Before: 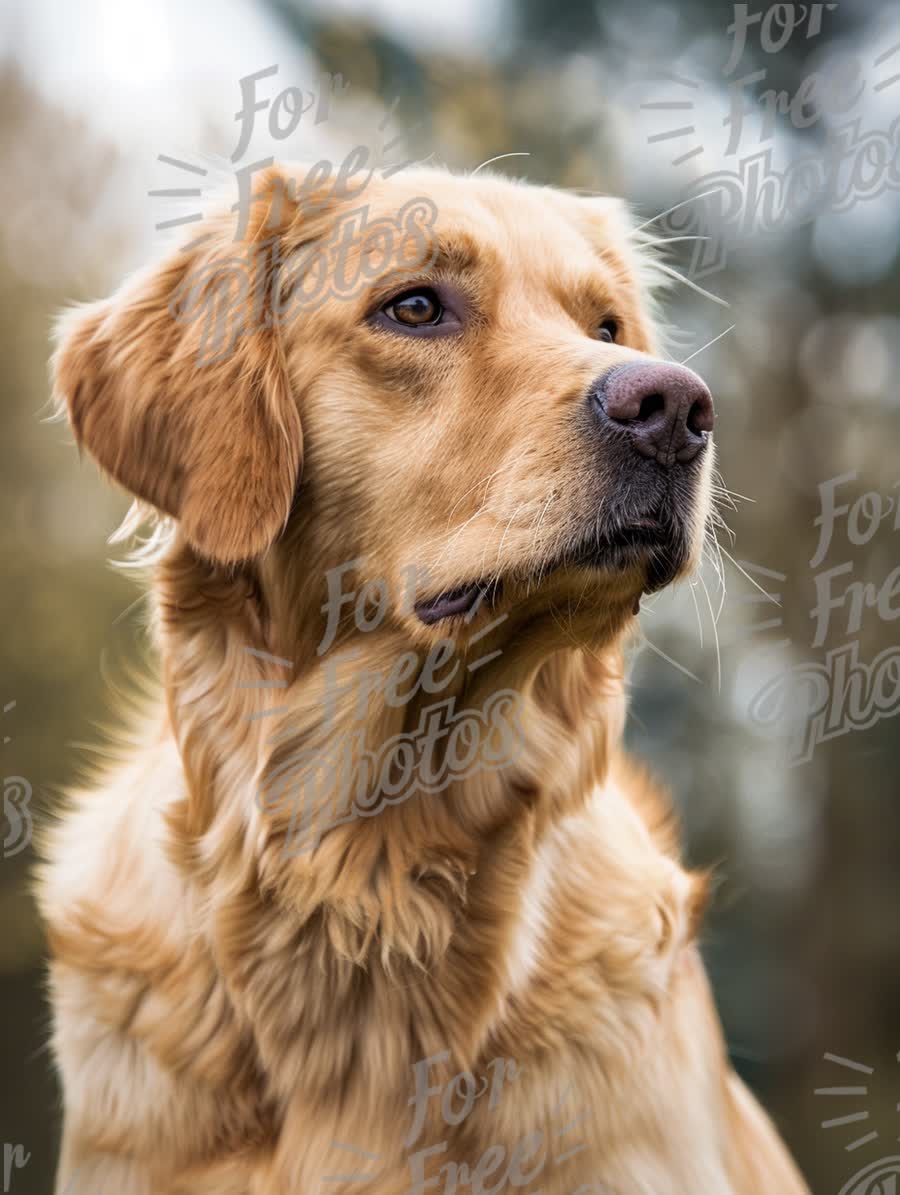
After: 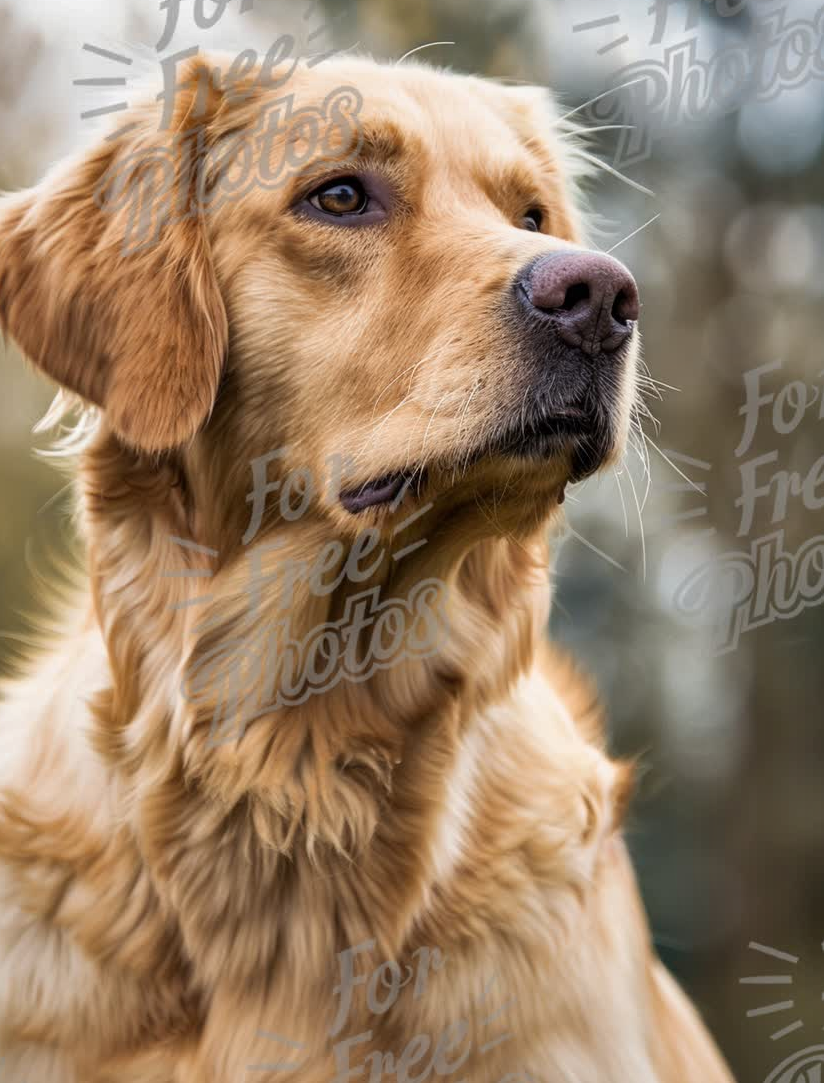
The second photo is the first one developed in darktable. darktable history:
crop and rotate: left 8.347%, top 9.304%
shadows and highlights: soften with gaussian
